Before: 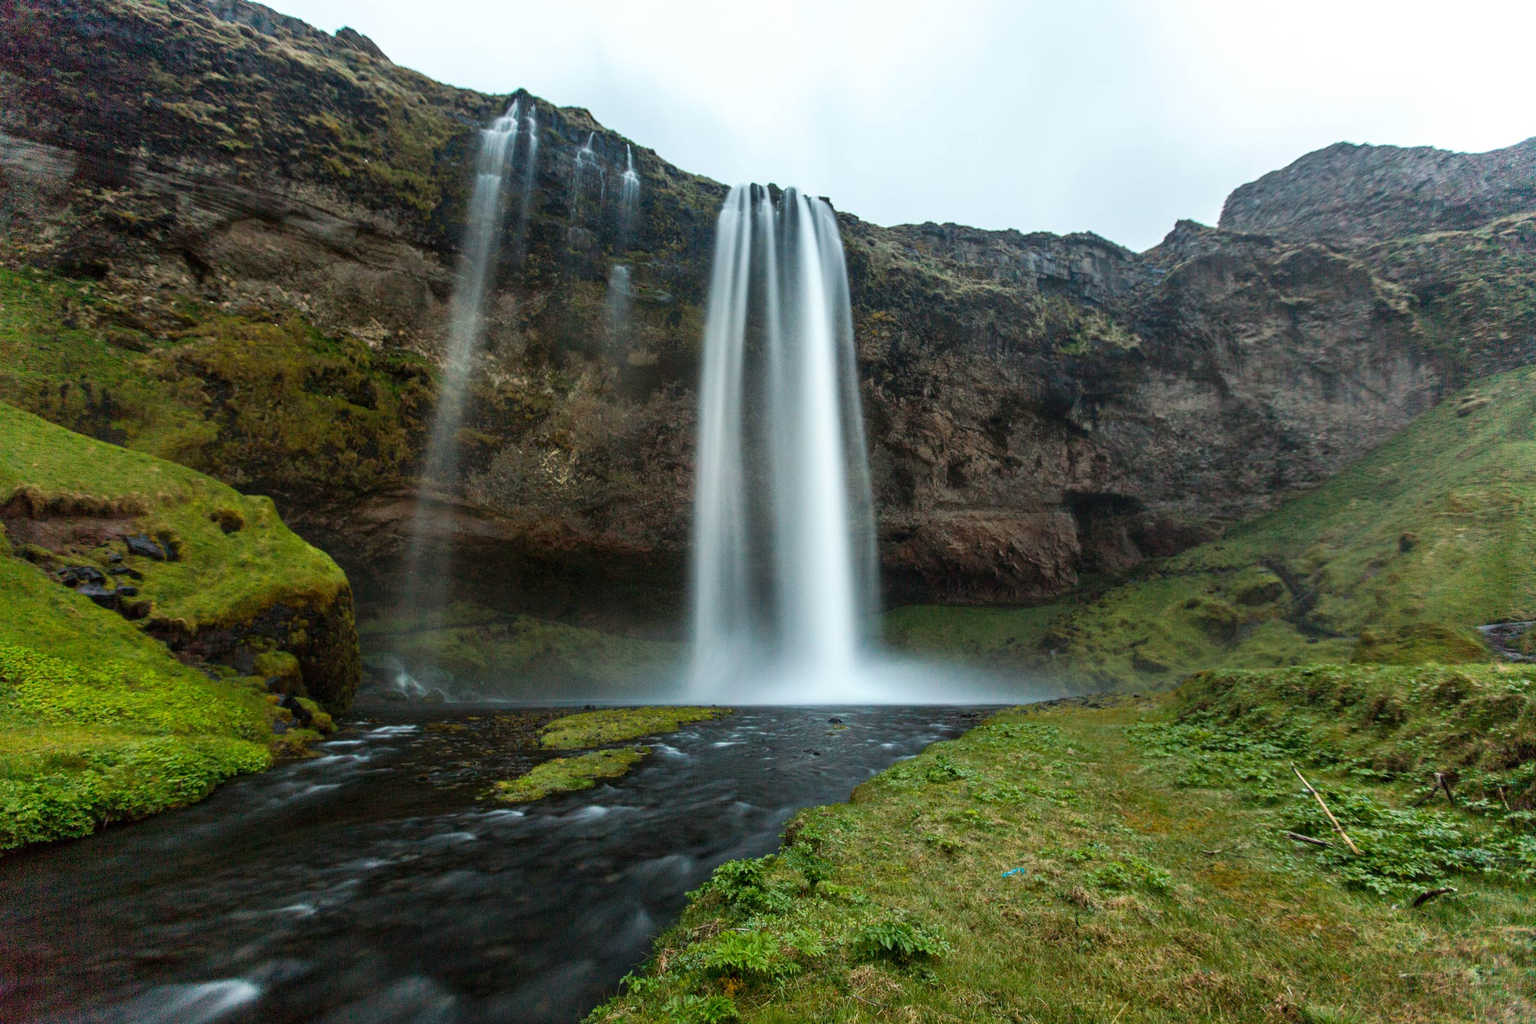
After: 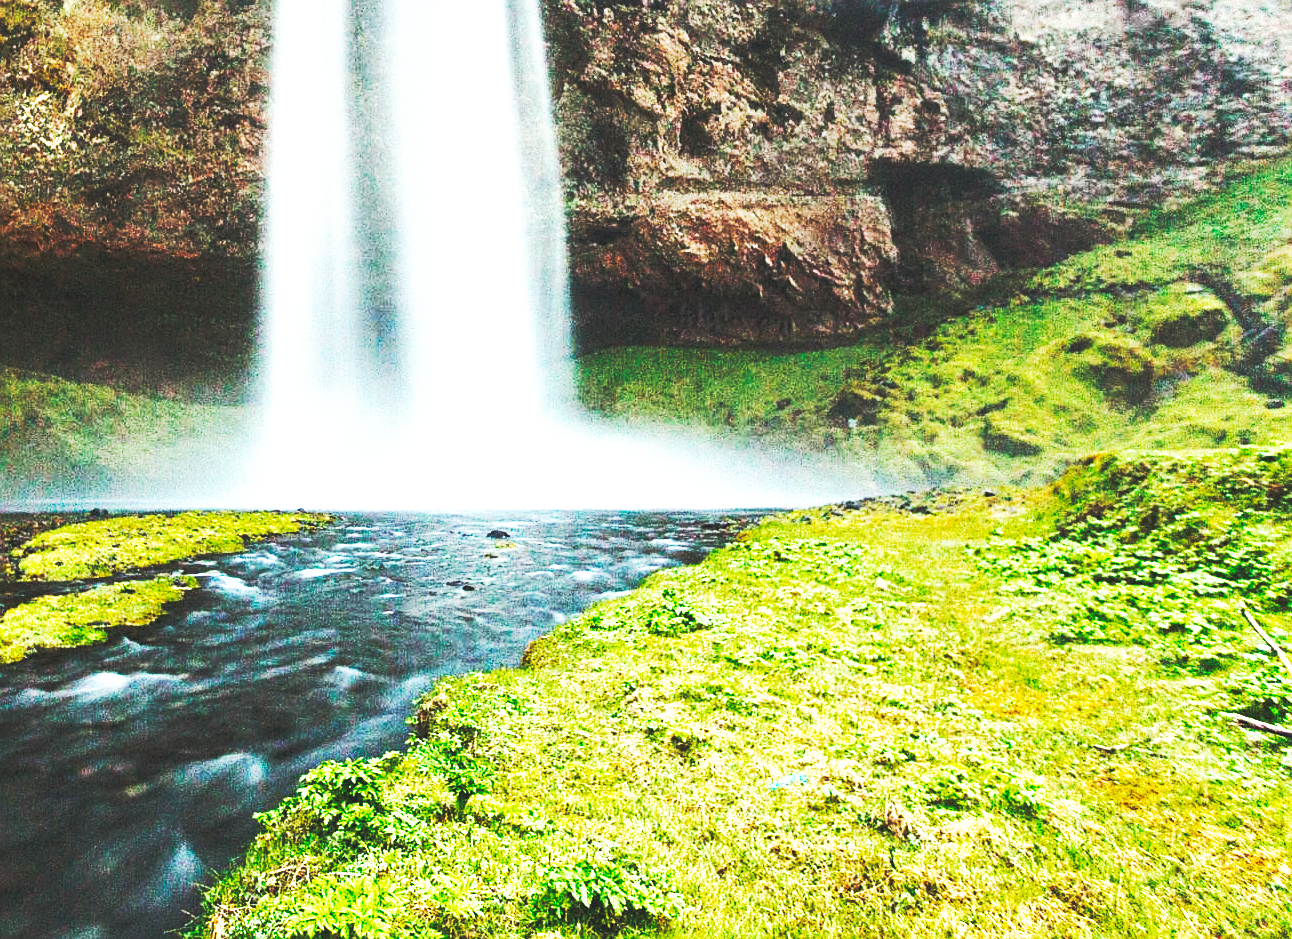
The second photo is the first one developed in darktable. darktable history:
crop: left 34.452%, top 38.34%, right 13.862%, bottom 5.287%
sharpen: on, module defaults
exposure: black level correction 0, exposure 1.199 EV, compensate highlight preservation false
base curve: curves: ch0 [(0, 0.015) (0.085, 0.116) (0.134, 0.298) (0.19, 0.545) (0.296, 0.764) (0.599, 0.982) (1, 1)], preserve colors none
